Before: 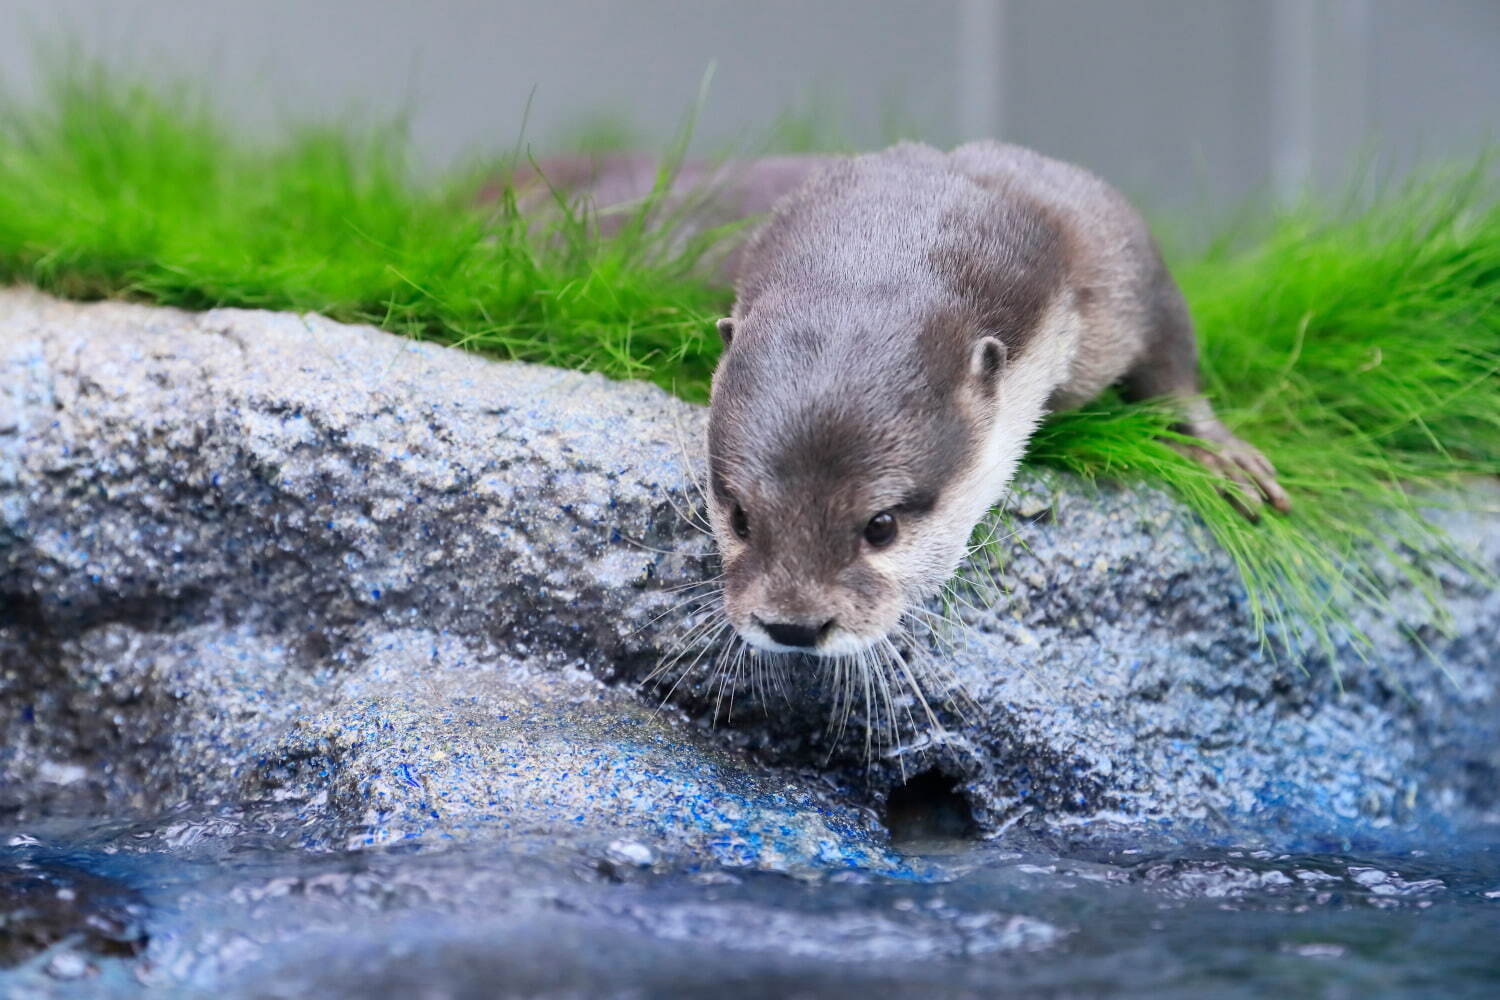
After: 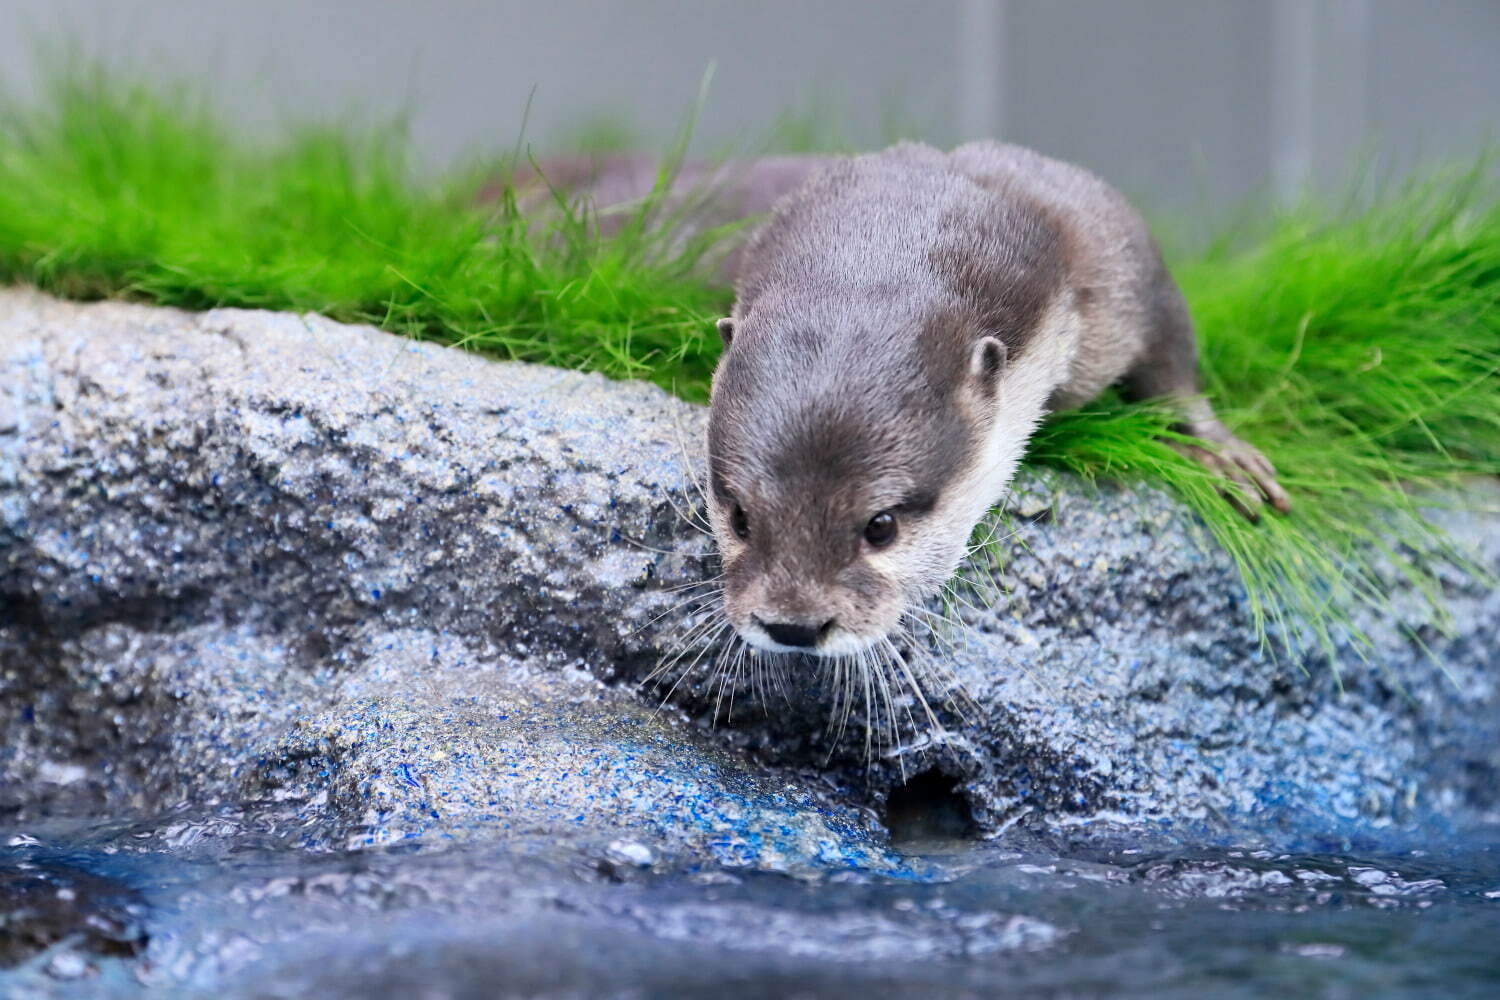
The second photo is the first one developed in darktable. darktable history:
contrast equalizer: octaves 7, y [[0.5, 0.504, 0.515, 0.527, 0.535, 0.534], [0.5 ×6], [0.491, 0.387, 0.179, 0.068, 0.068, 0.068], [0 ×5, 0.023], [0 ×6]]
